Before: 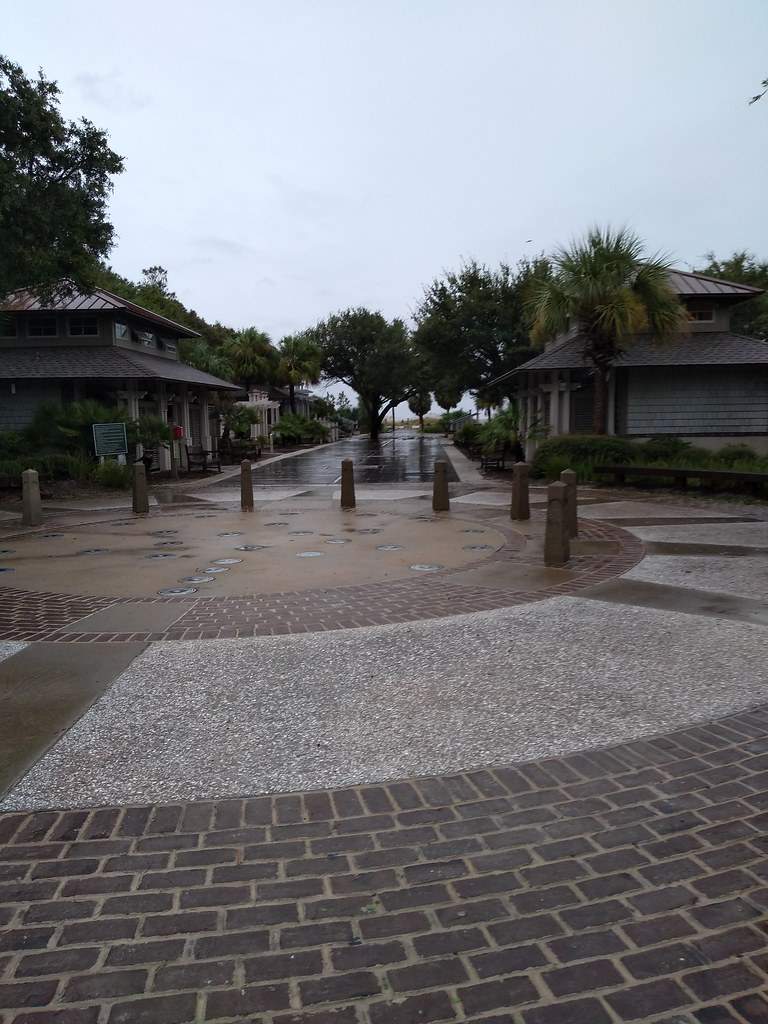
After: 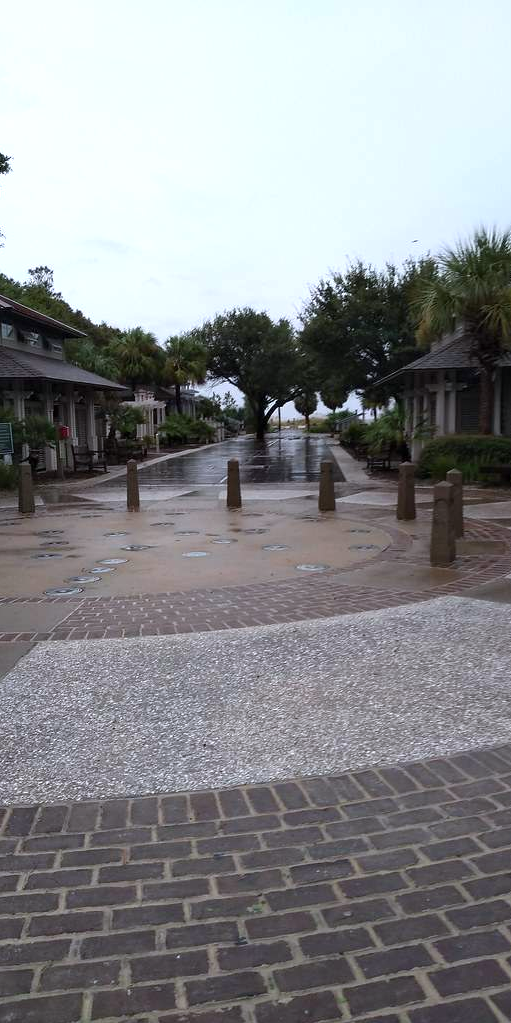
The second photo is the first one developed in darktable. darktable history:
exposure: exposure 0.346 EV, compensate exposure bias true, compensate highlight preservation false
color correction: highlights a* -0.124, highlights b* -5.33, shadows a* -0.139, shadows b* -0.127
crop and rotate: left 14.968%, right 18.47%
